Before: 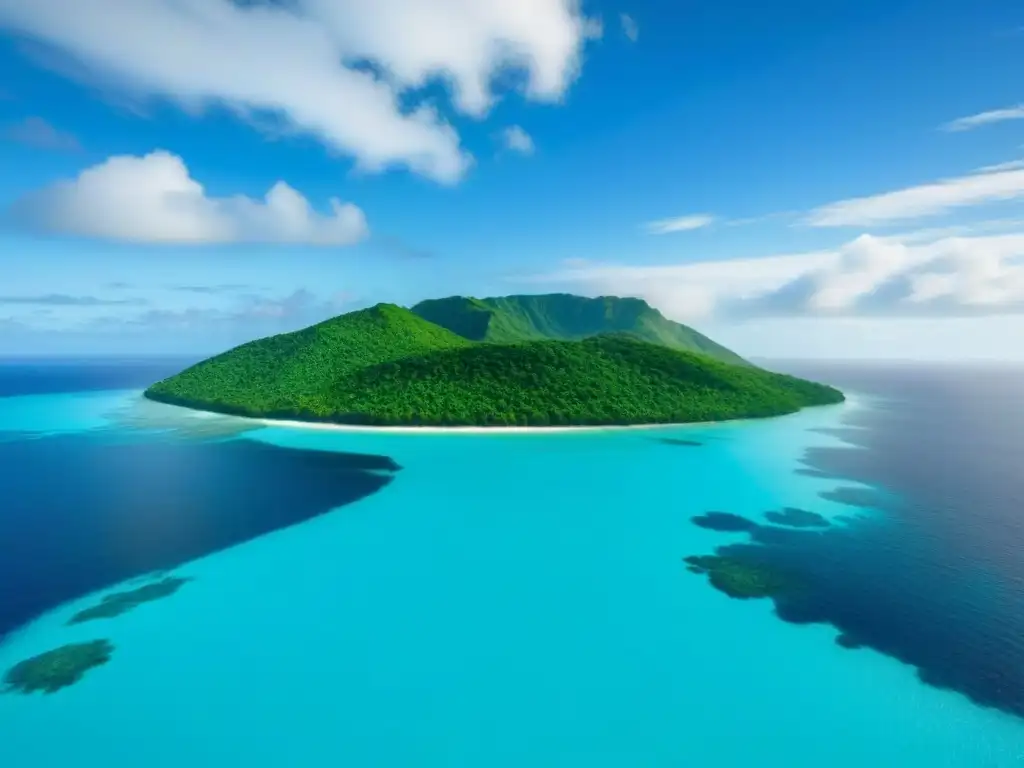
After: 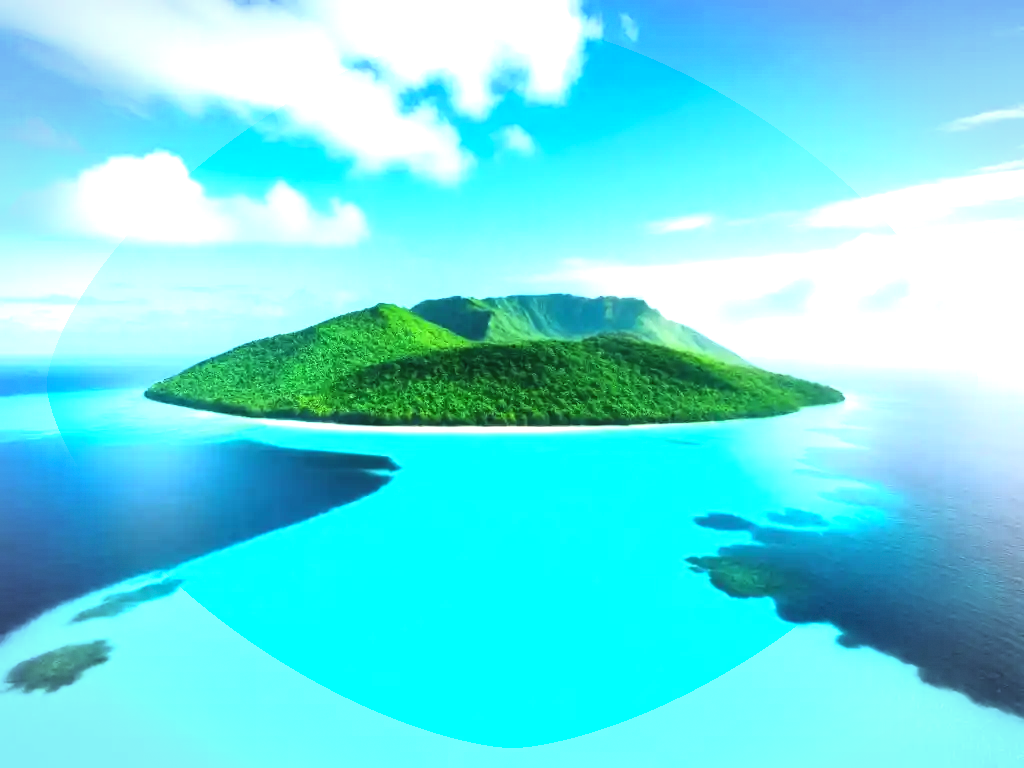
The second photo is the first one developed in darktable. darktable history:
exposure: black level correction 0.001, exposure 1.398 EV, compensate exposure bias true, compensate highlight preservation false
vignetting: fall-off start 91%, fall-off radius 39.39%, brightness -0.182, saturation -0.3, width/height ratio 1.219, shape 1.3, dithering 8-bit output, unbound false
tone curve: curves: ch0 [(0, 0) (0.042, 0.01) (0.223, 0.123) (0.59, 0.574) (0.802, 0.868) (1, 1)], color space Lab, linked channels, preserve colors none
